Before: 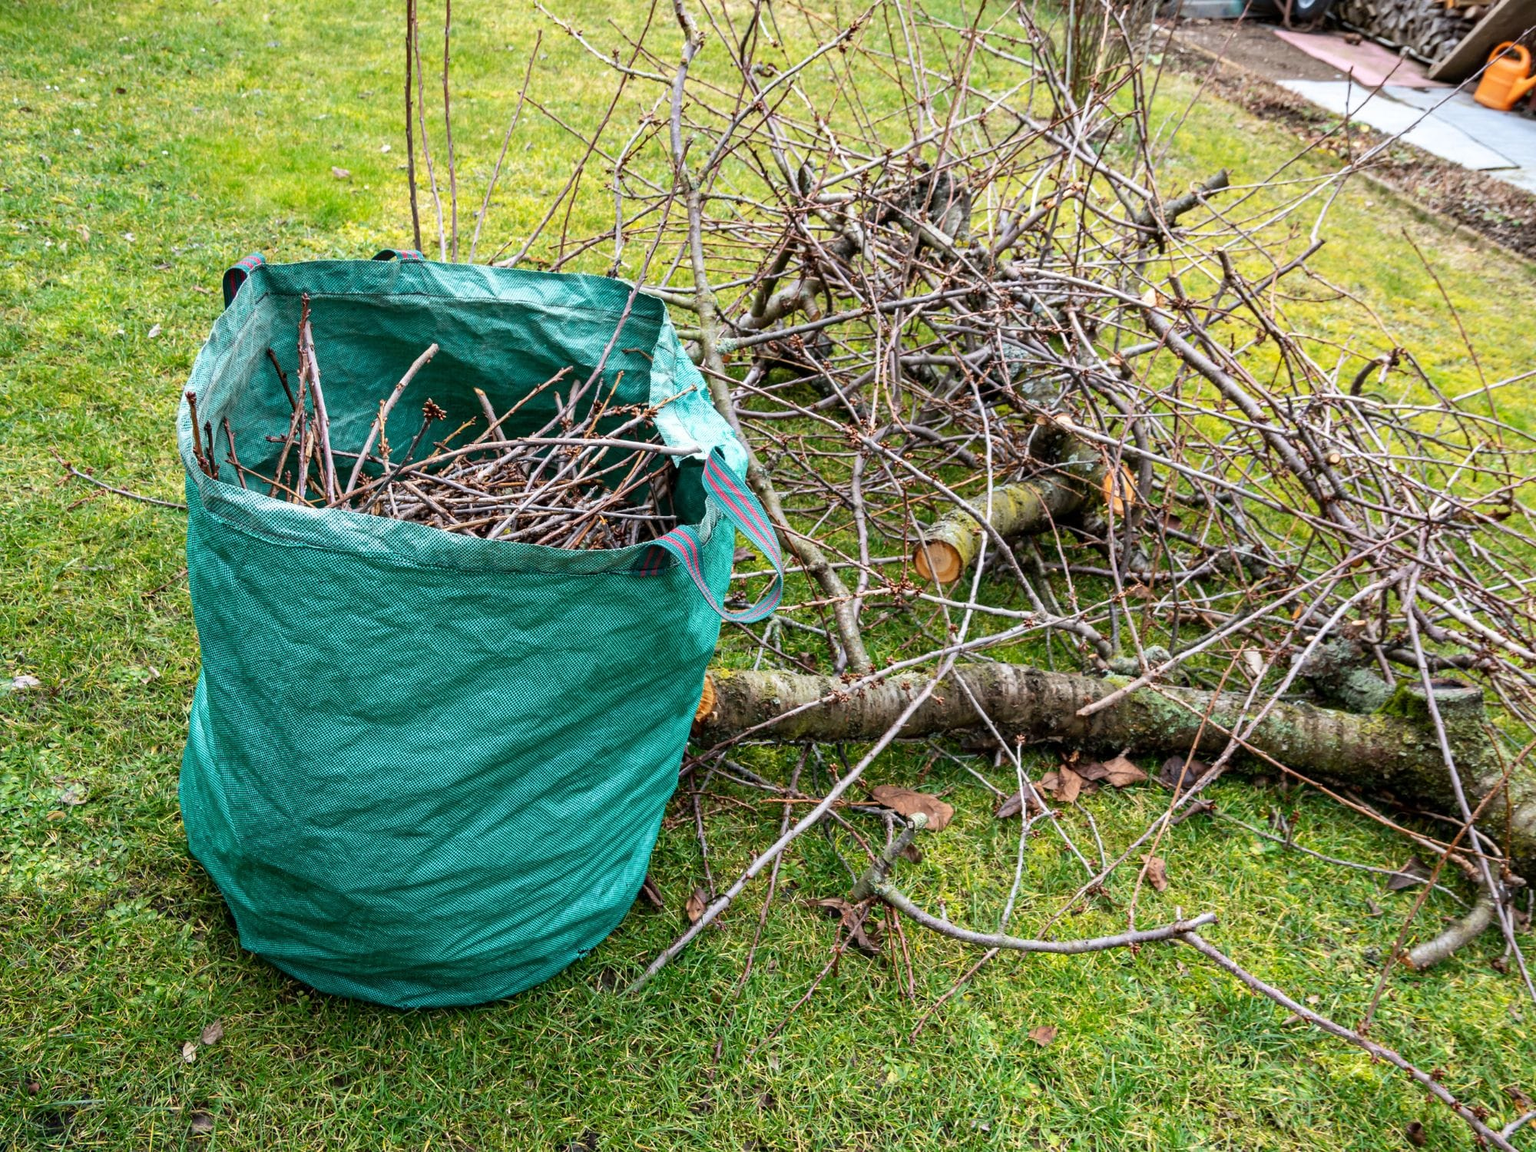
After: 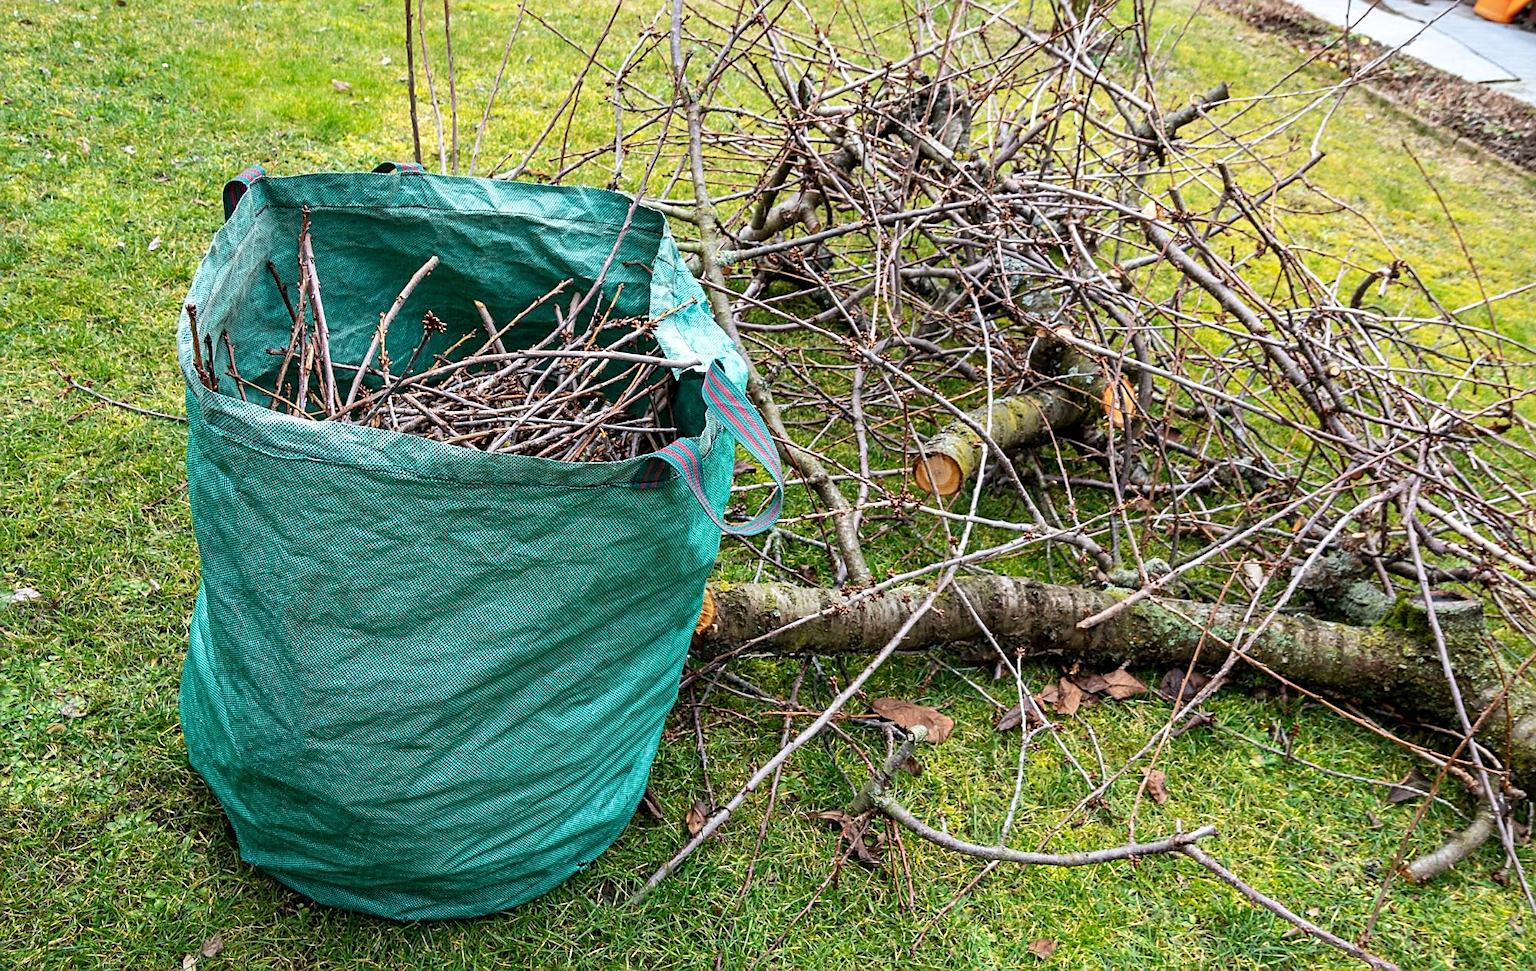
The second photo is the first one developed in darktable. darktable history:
crop: top 7.61%, bottom 8.051%
sharpen: on, module defaults
